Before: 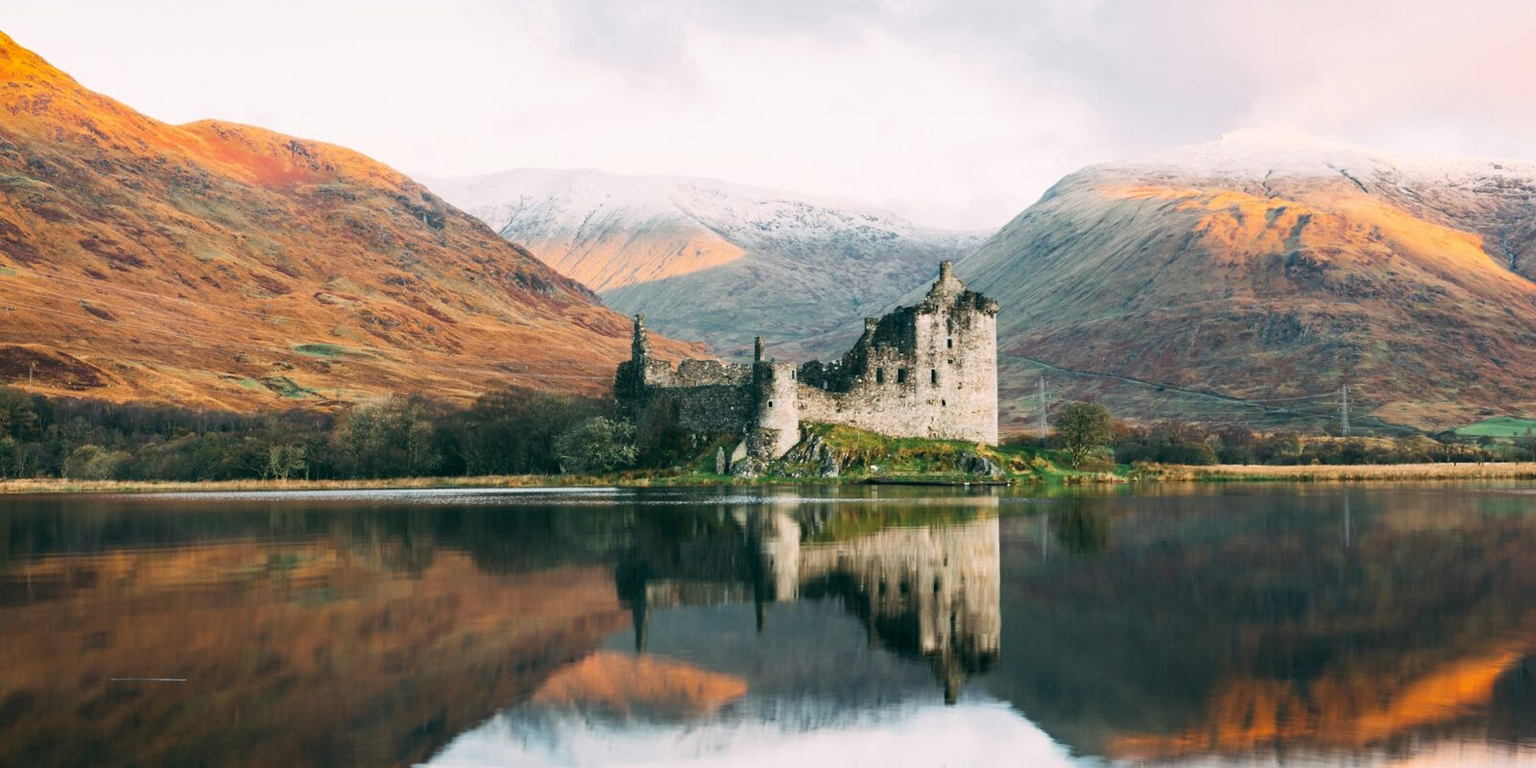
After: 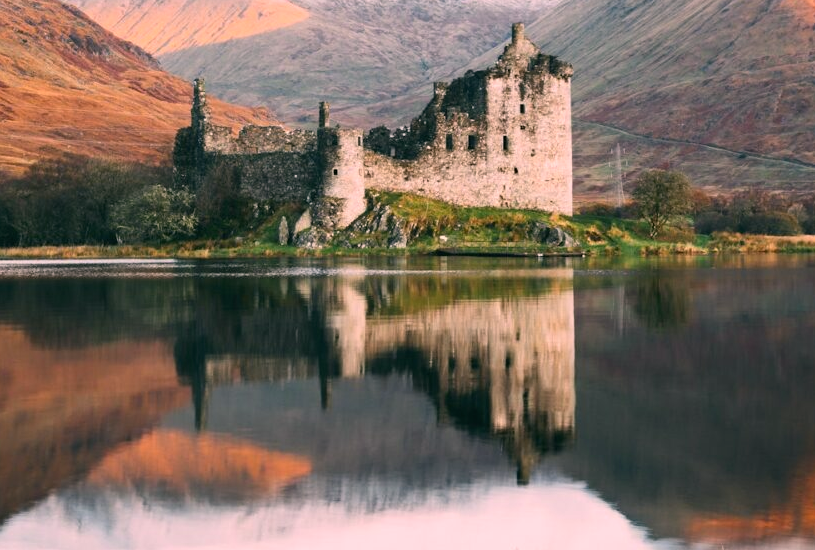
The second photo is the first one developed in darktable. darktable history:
color correction: highlights a* 14.52, highlights b* 4.84
crop and rotate: left 29.237%, top 31.152%, right 19.807%
tone equalizer: on, module defaults
